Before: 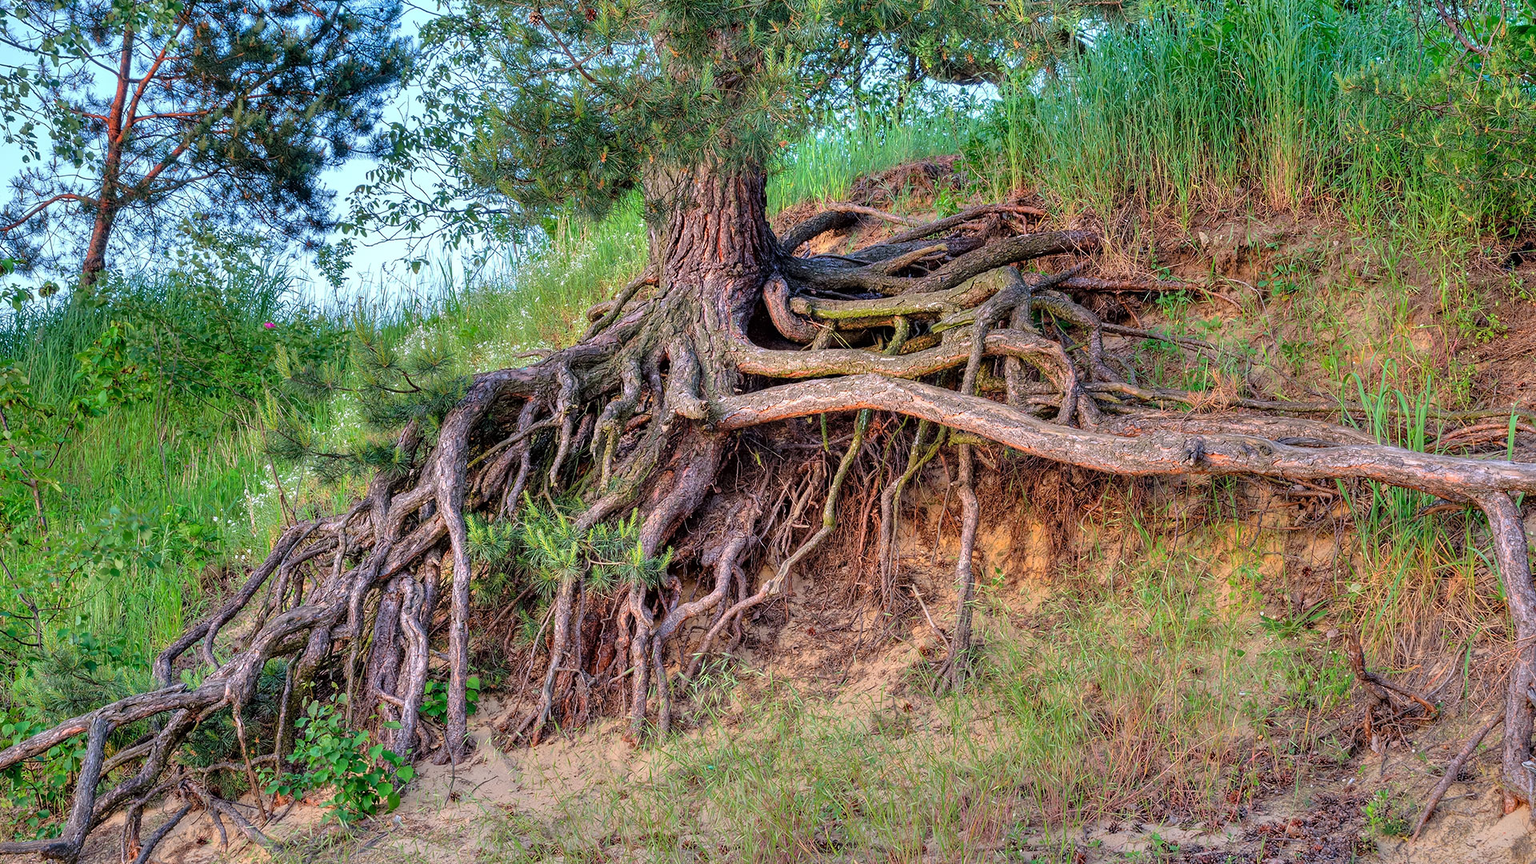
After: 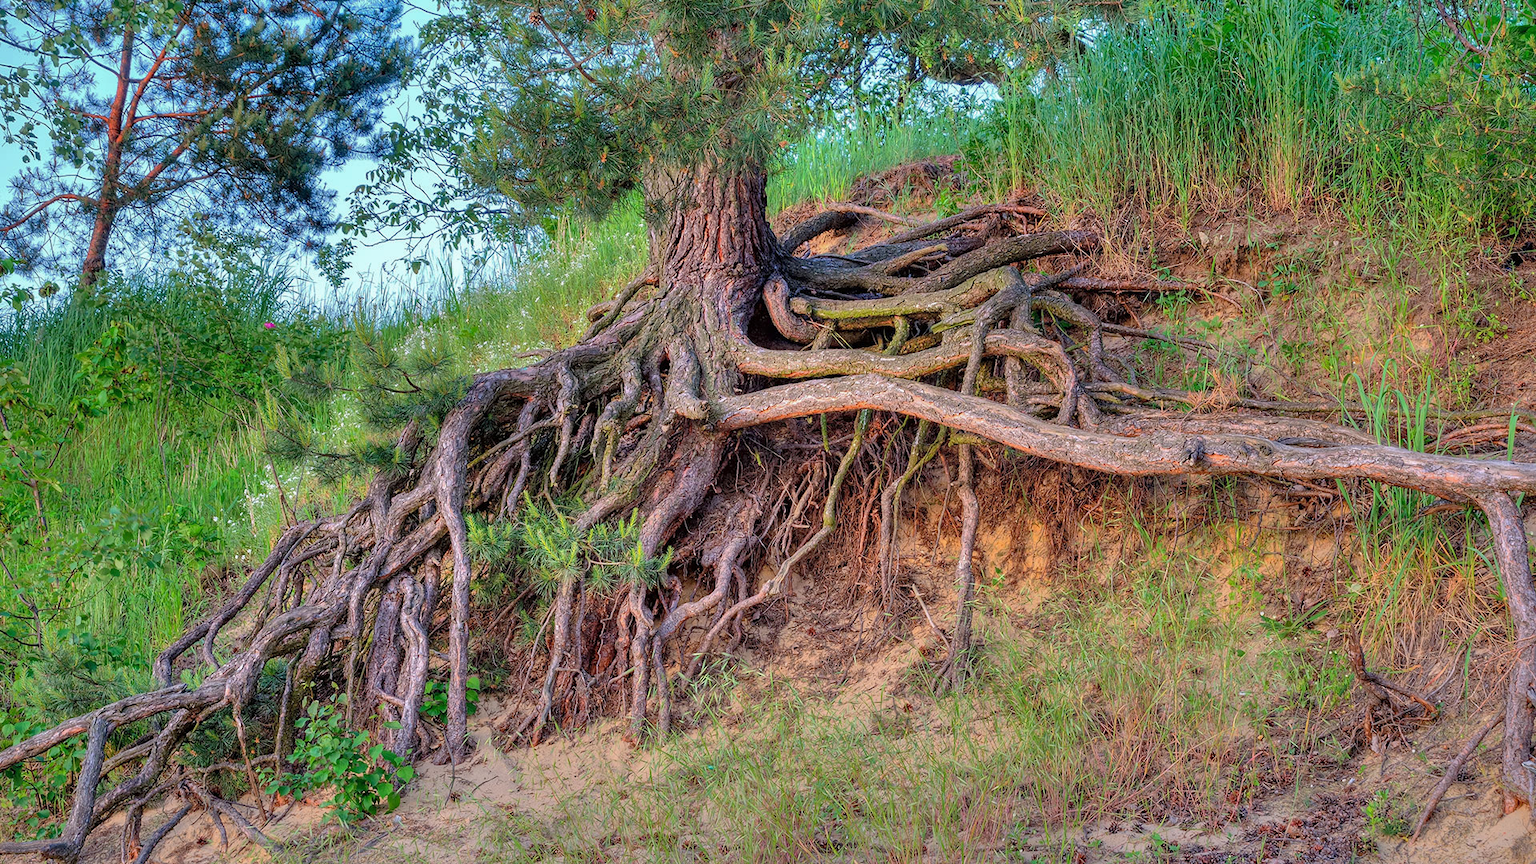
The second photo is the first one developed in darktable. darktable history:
shadows and highlights: highlights -60.06
